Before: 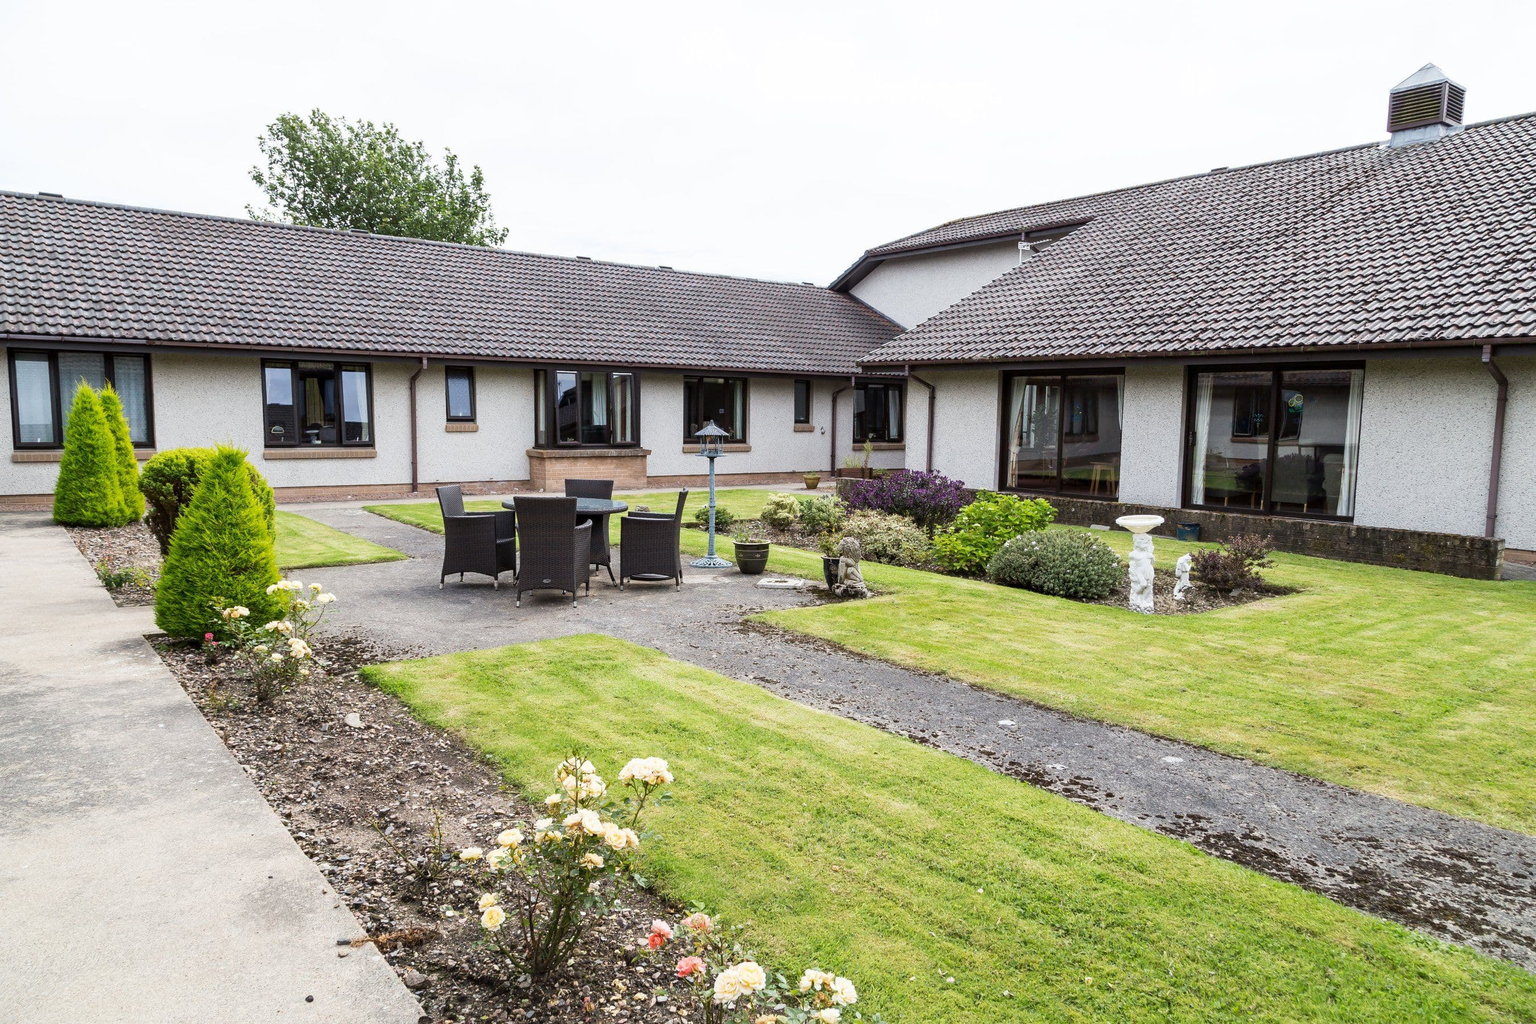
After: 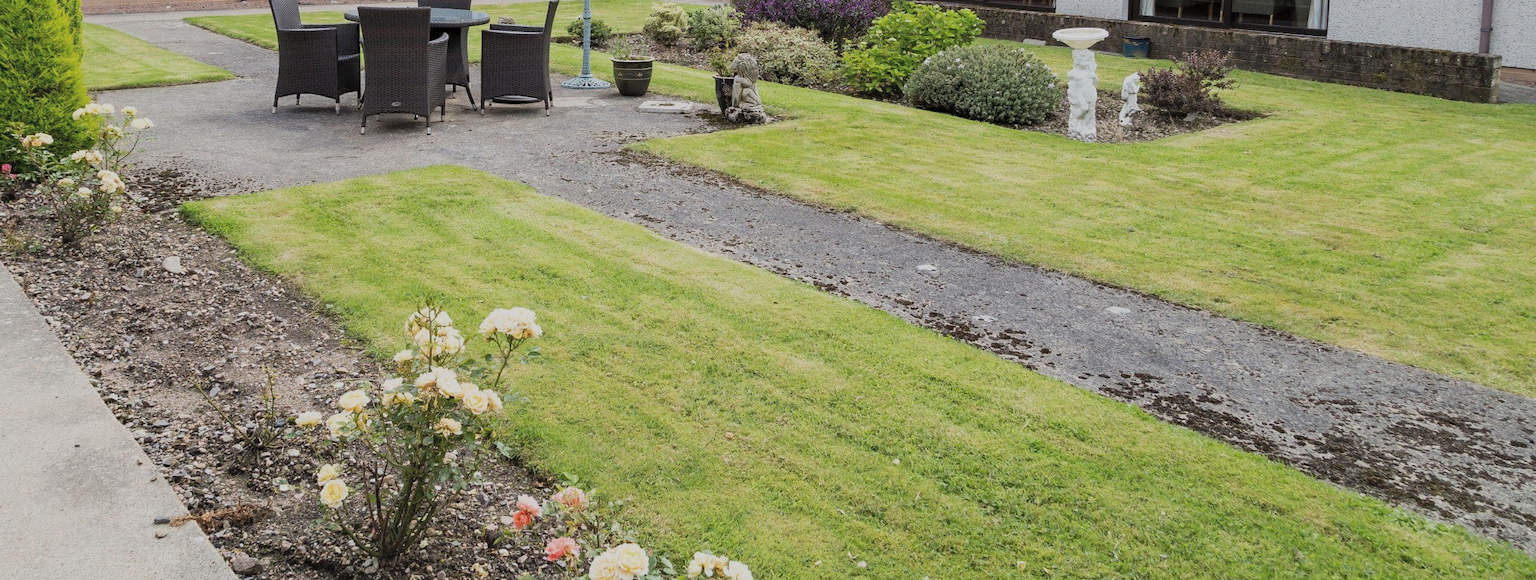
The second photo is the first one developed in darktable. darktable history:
crop and rotate: left 13.324%, top 47.988%, bottom 2.842%
exposure: black level correction 0, exposure -0.751 EV, compensate highlight preservation false
contrast brightness saturation: brightness 0.142
